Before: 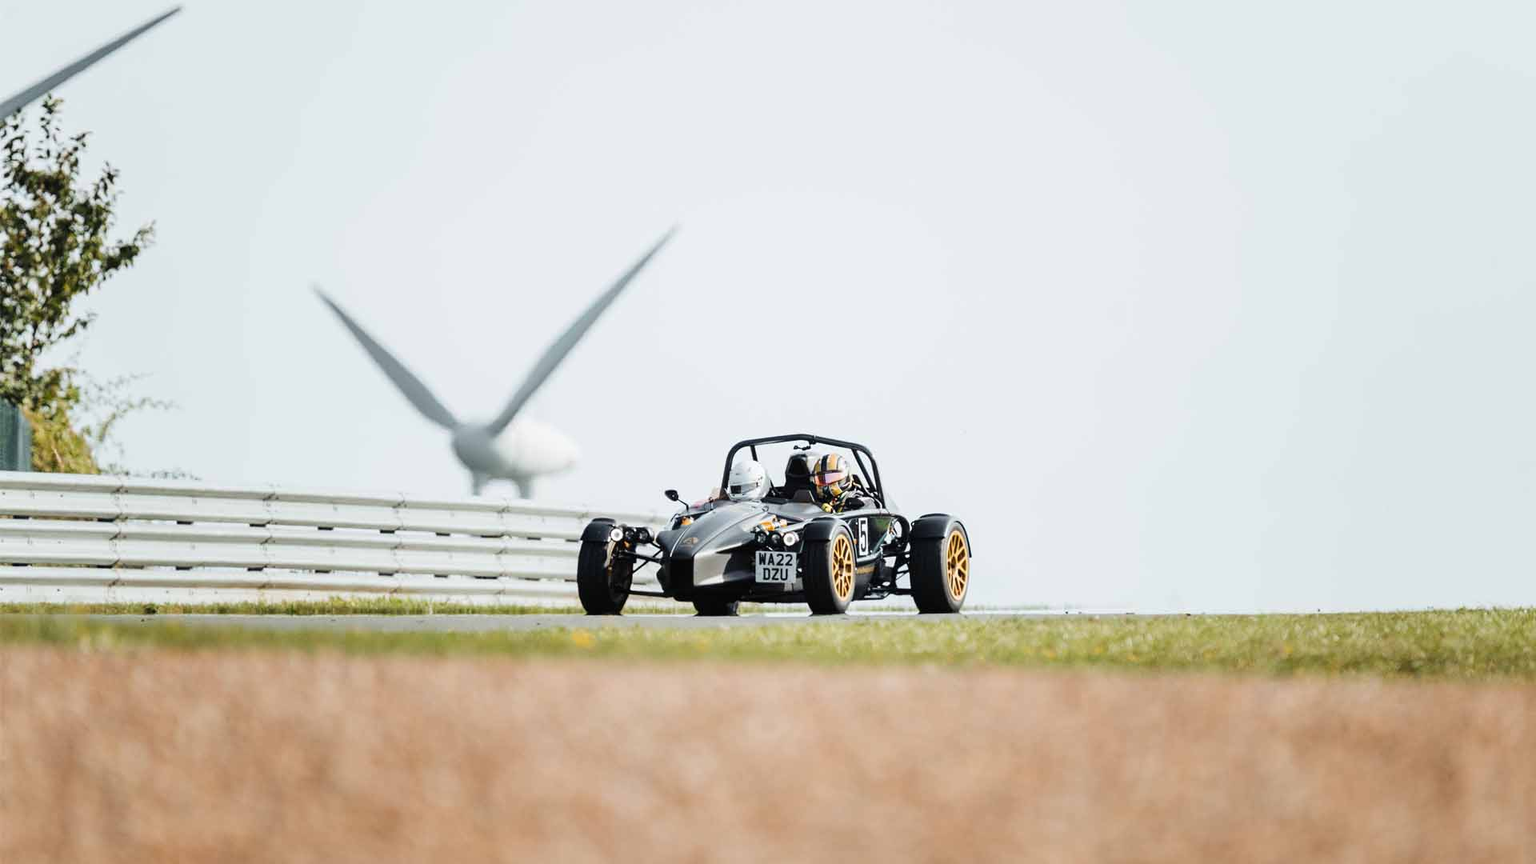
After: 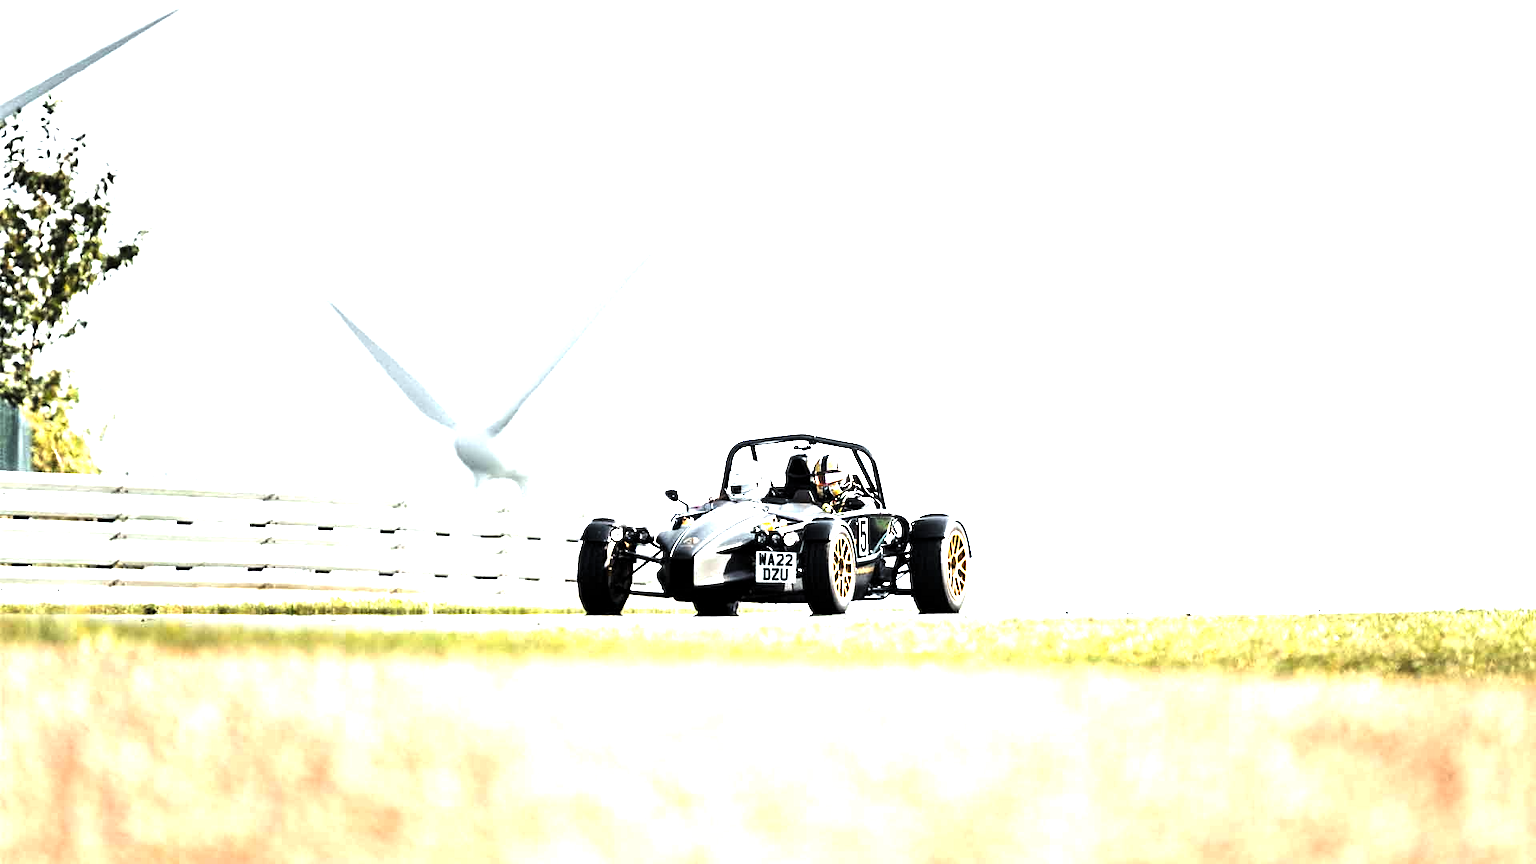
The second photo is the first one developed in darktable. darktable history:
exposure: exposure 0.769 EV, compensate exposure bias true, compensate highlight preservation false
levels: gray 50.84%, levels [0.044, 0.475, 0.791]
